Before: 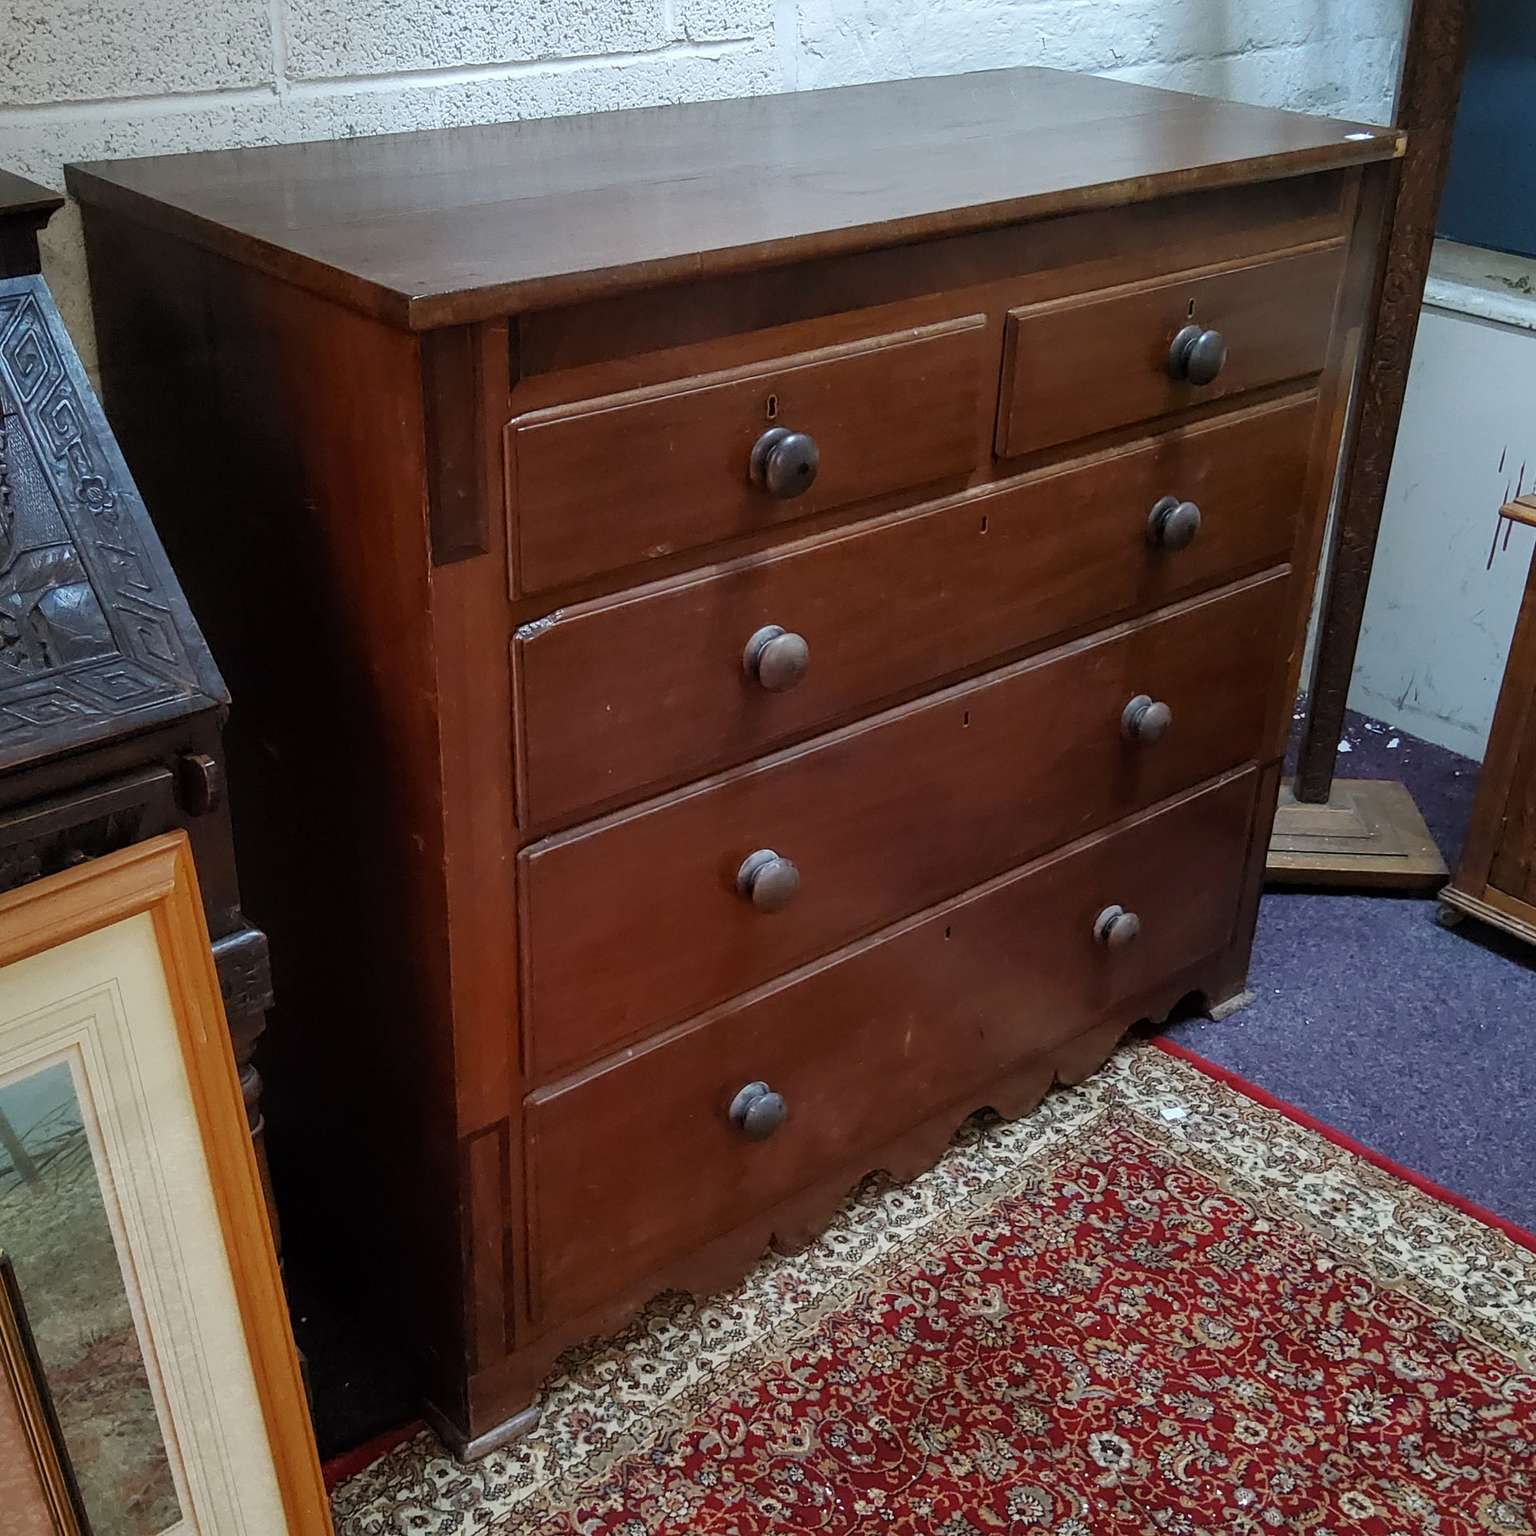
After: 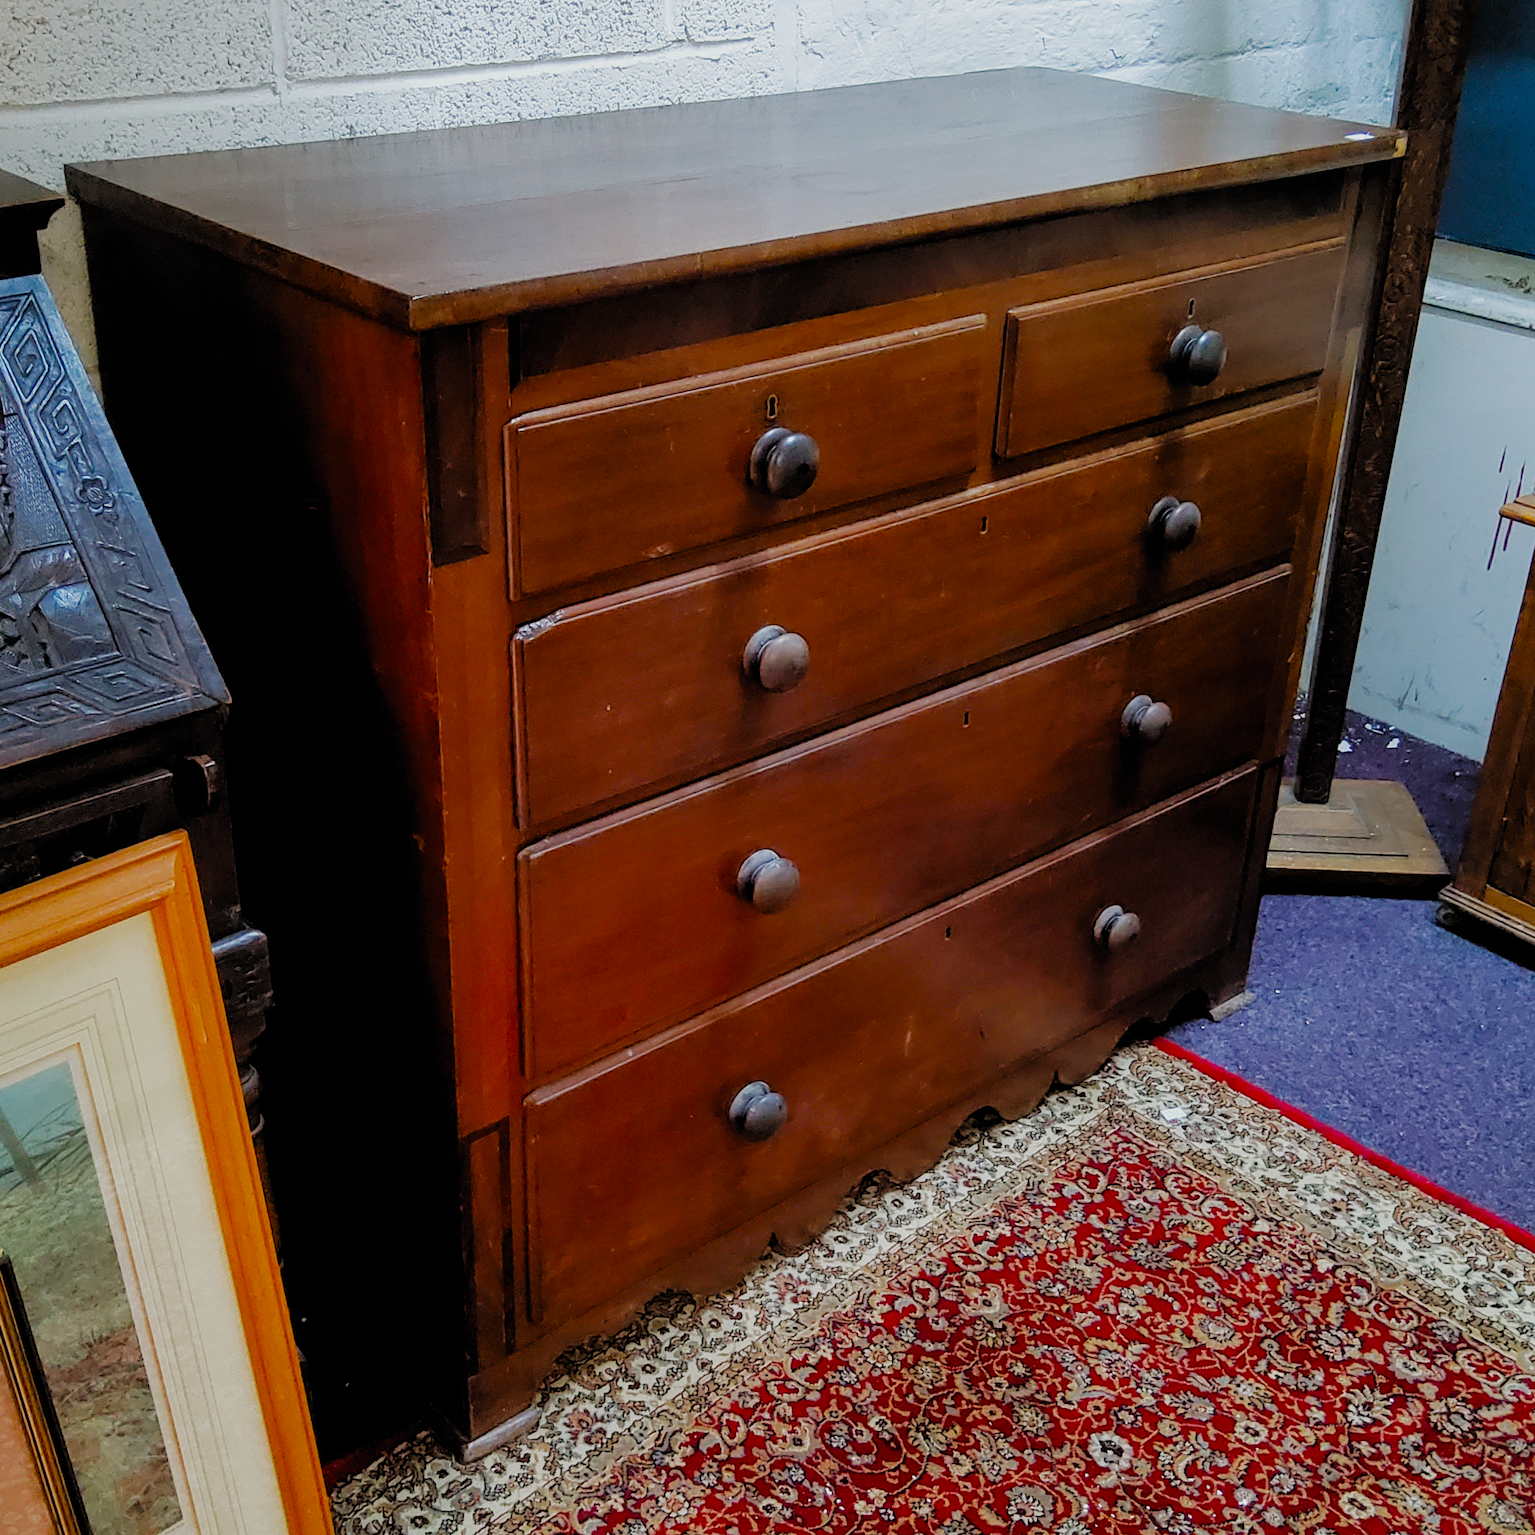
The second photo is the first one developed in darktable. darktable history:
white balance: red 1, blue 1
exposure: exposure 0.574 EV, compensate highlight preservation false
filmic rgb: black relative exposure -4.4 EV, white relative exposure 5 EV, threshold 3 EV, hardness 2.23, latitude 40.06%, contrast 1.15, highlights saturation mix 10%, shadows ↔ highlights balance 1.04%, preserve chrominance RGB euclidean norm (legacy), color science v4 (2020), enable highlight reconstruction true
